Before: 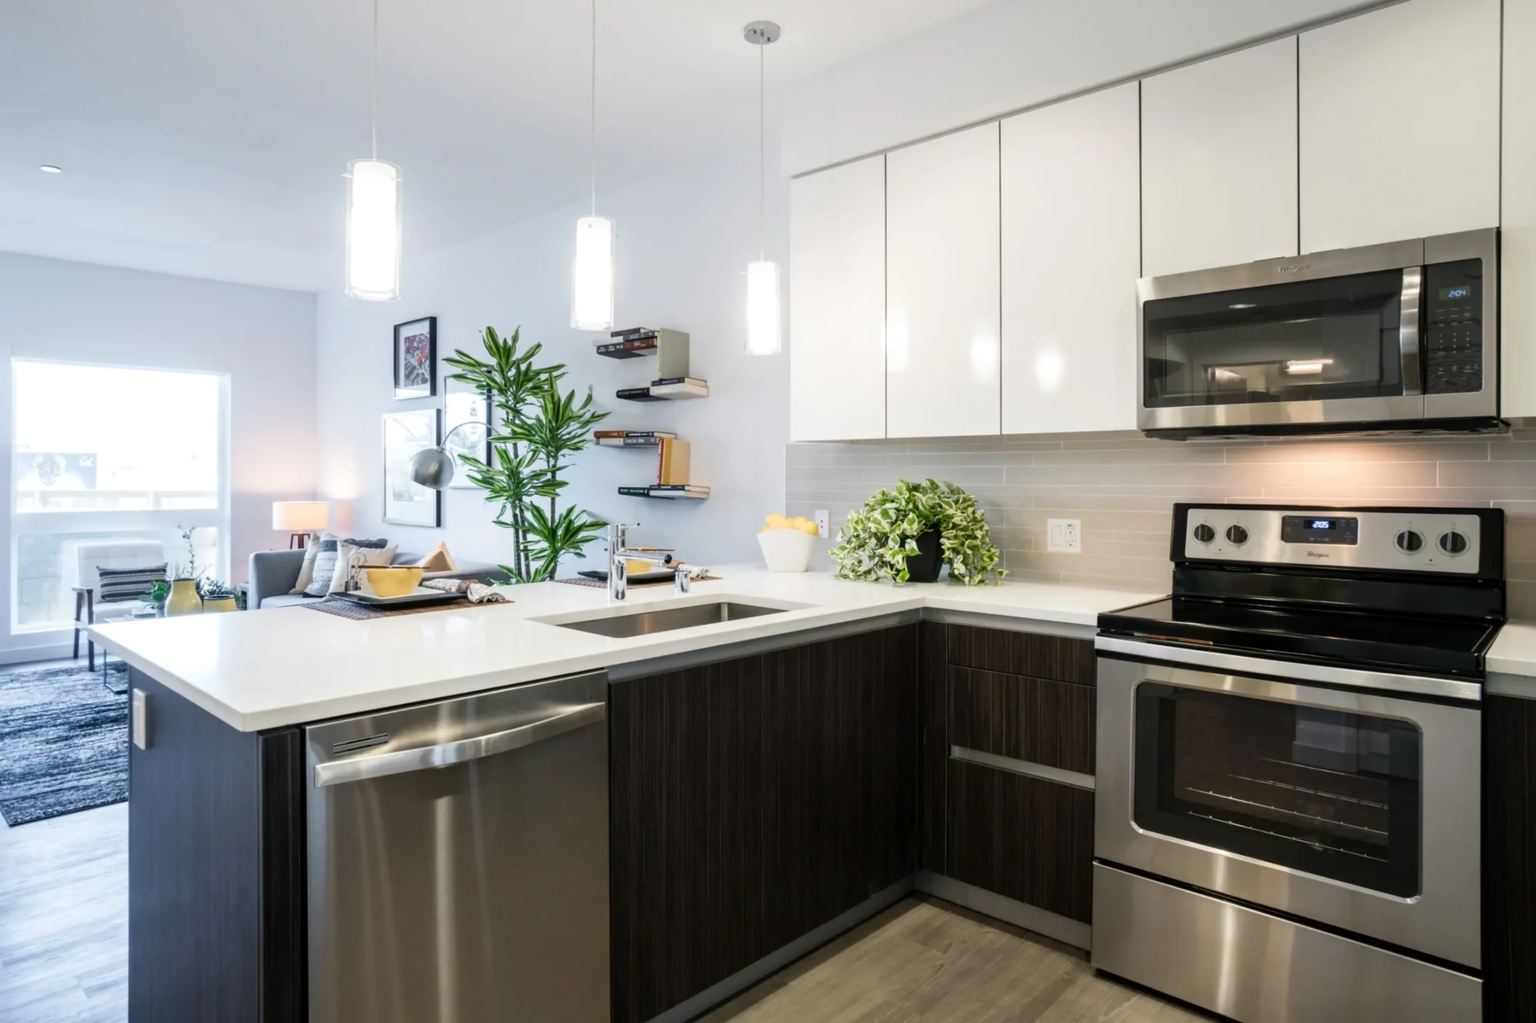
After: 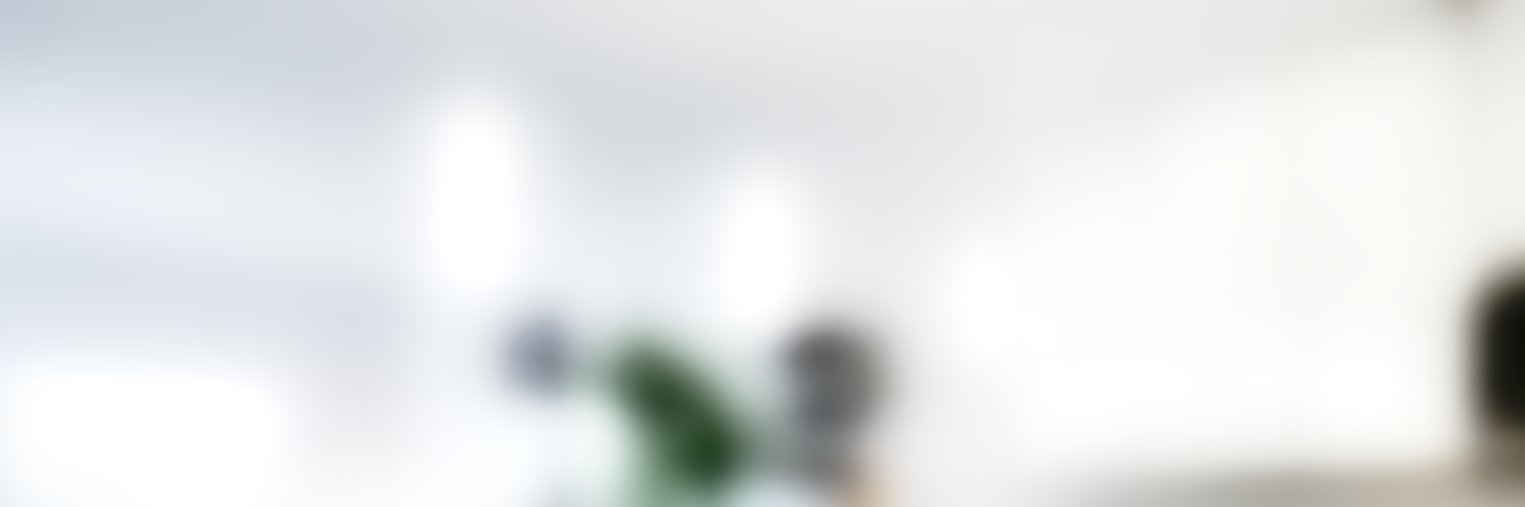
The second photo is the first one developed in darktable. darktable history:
base curve: curves: ch0 [(0, 0) (0.028, 0.03) (0.121, 0.232) (0.46, 0.748) (0.859, 0.968) (1, 1)], preserve colors none
crop: left 0.579%, top 7.627%, right 23.167%, bottom 54.275%
shadows and highlights: soften with gaussian
local contrast: mode bilateral grid, contrast 20, coarseness 50, detail 179%, midtone range 0.2
sharpen: on, module defaults
lowpass: radius 31.92, contrast 1.72, brightness -0.98, saturation 0.94
